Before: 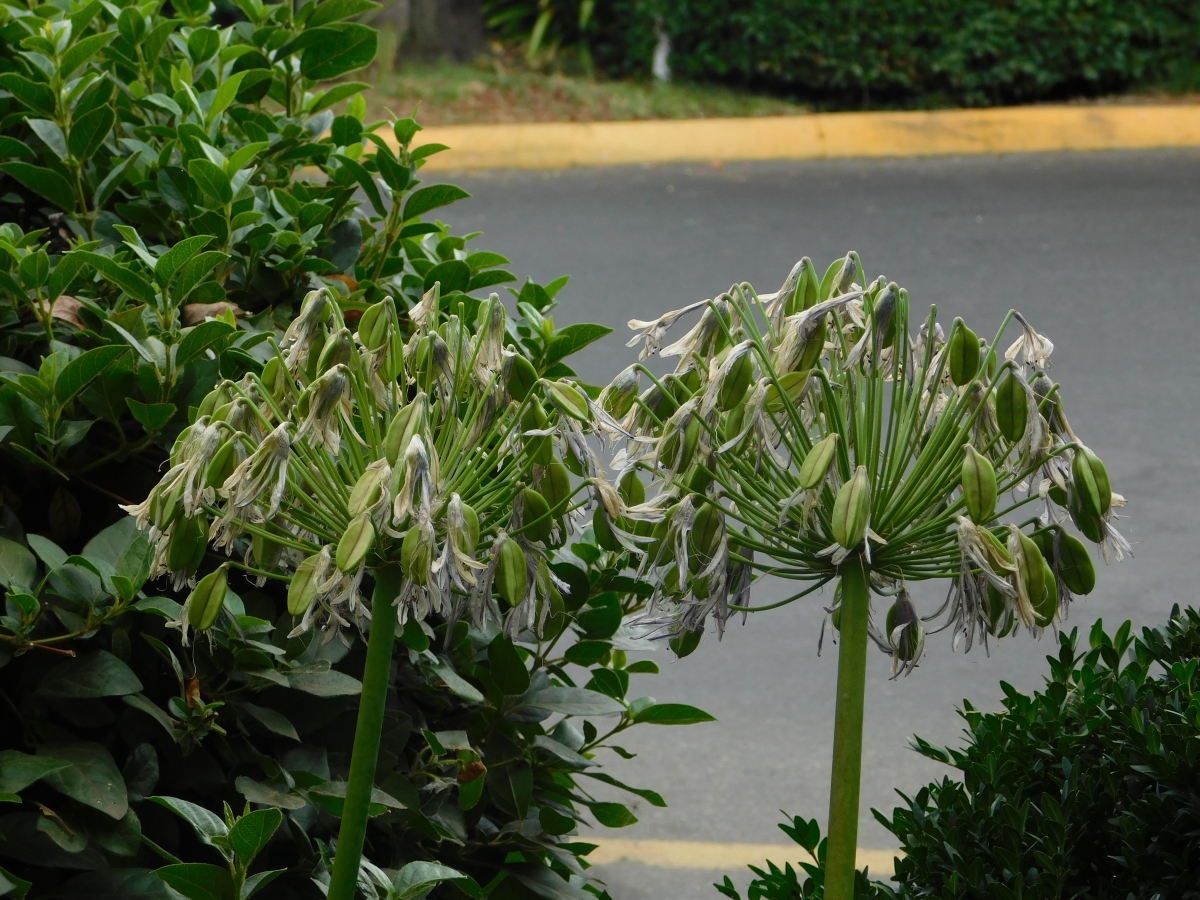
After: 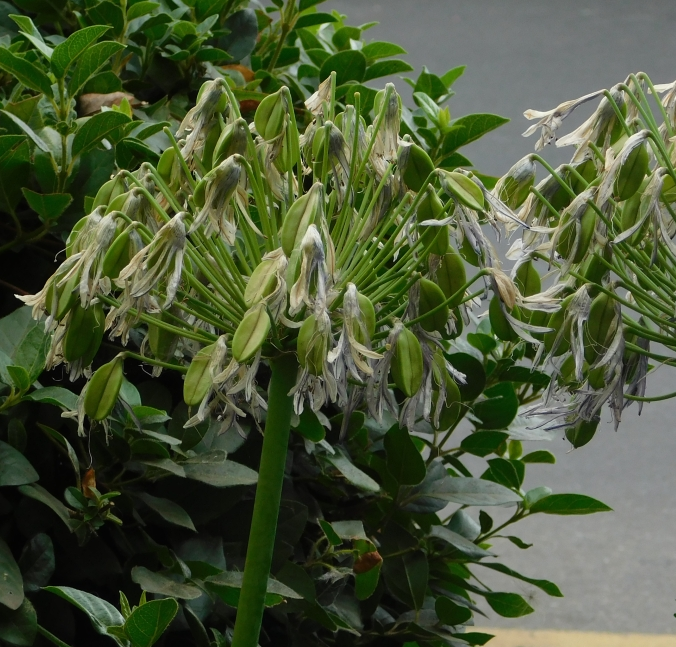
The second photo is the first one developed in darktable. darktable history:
crop: left 8.692%, top 23.37%, right 34.938%, bottom 4.709%
